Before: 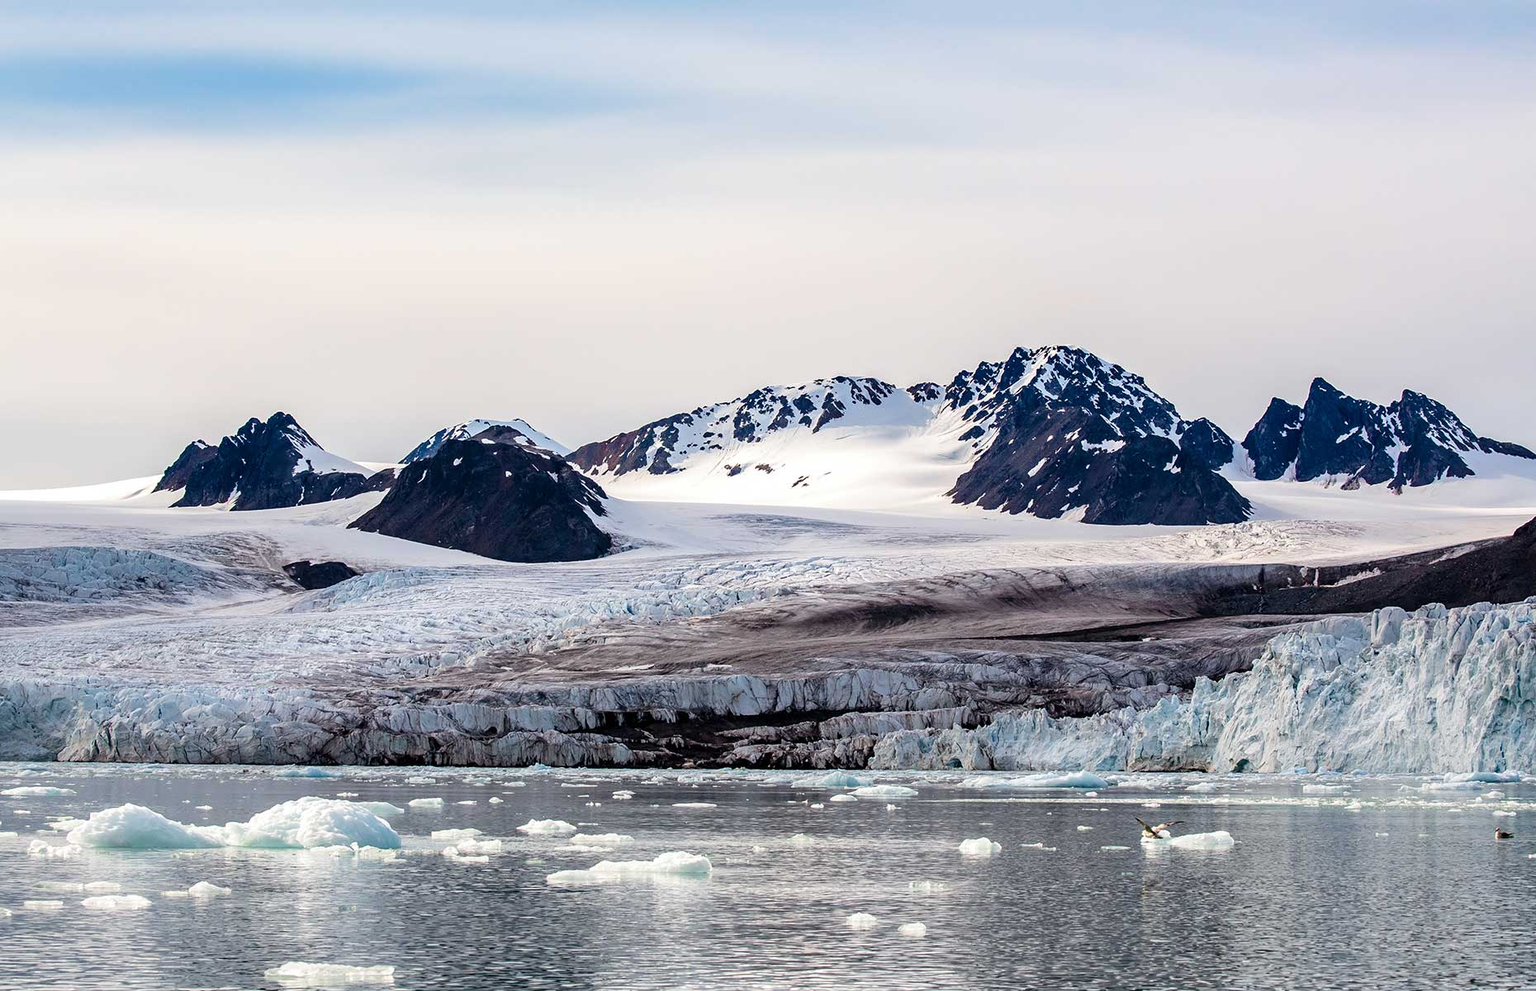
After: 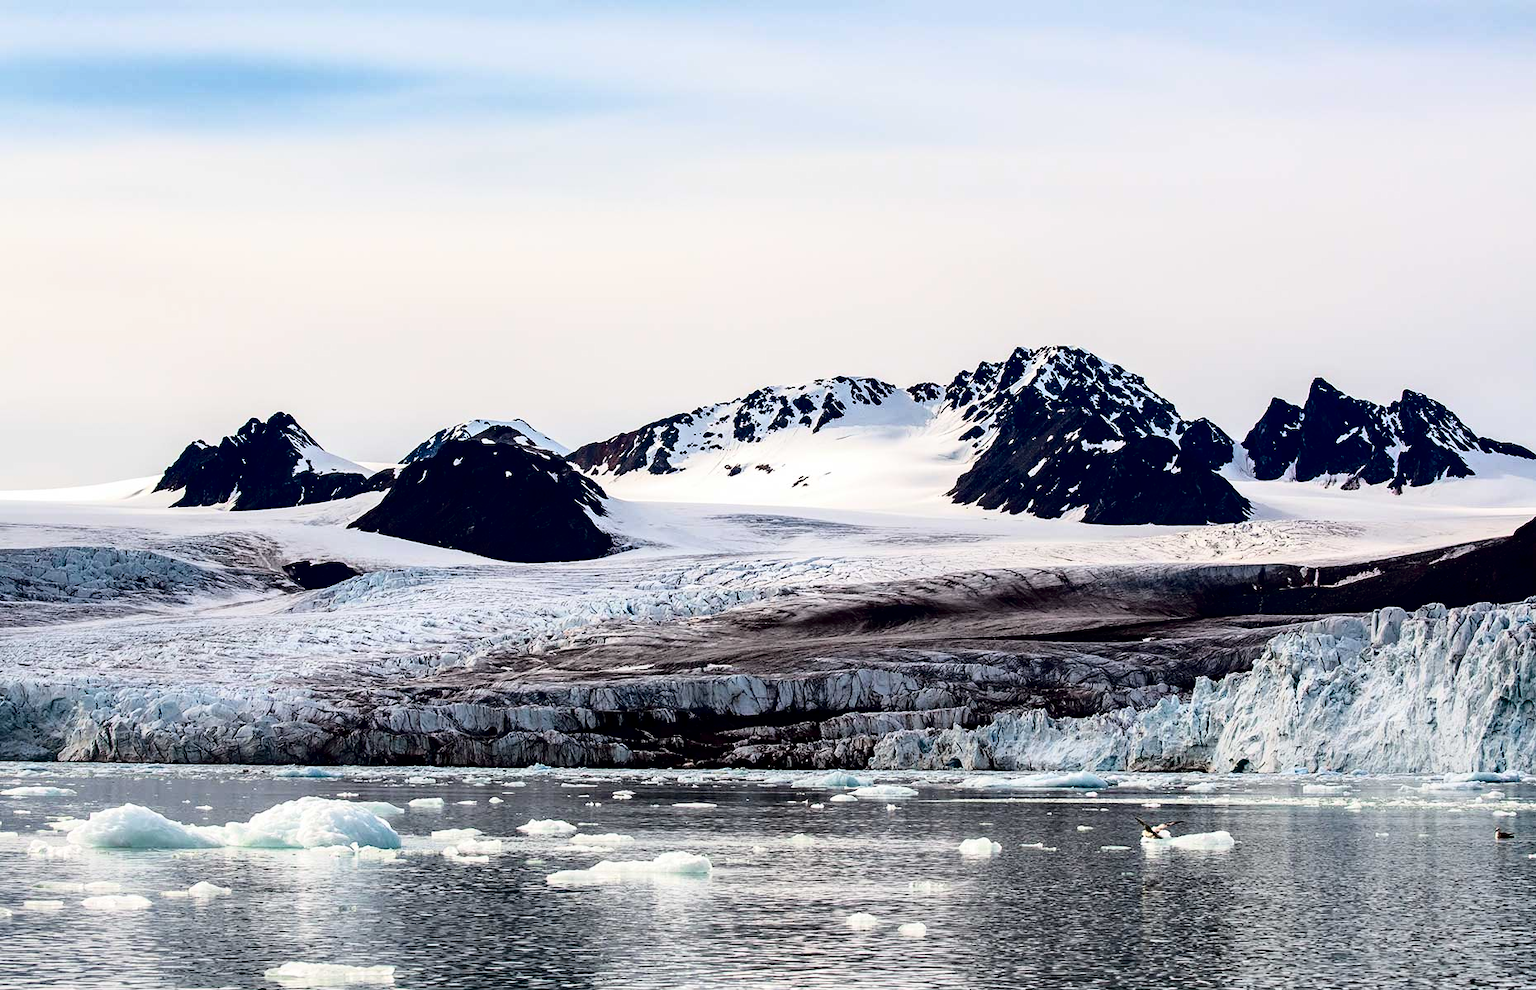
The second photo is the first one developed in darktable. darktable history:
tone curve: curves: ch0 [(0, 0) (0.078, 0) (0.241, 0.056) (0.59, 0.574) (0.802, 0.868) (1, 1)], color space Lab, independent channels, preserve colors none
